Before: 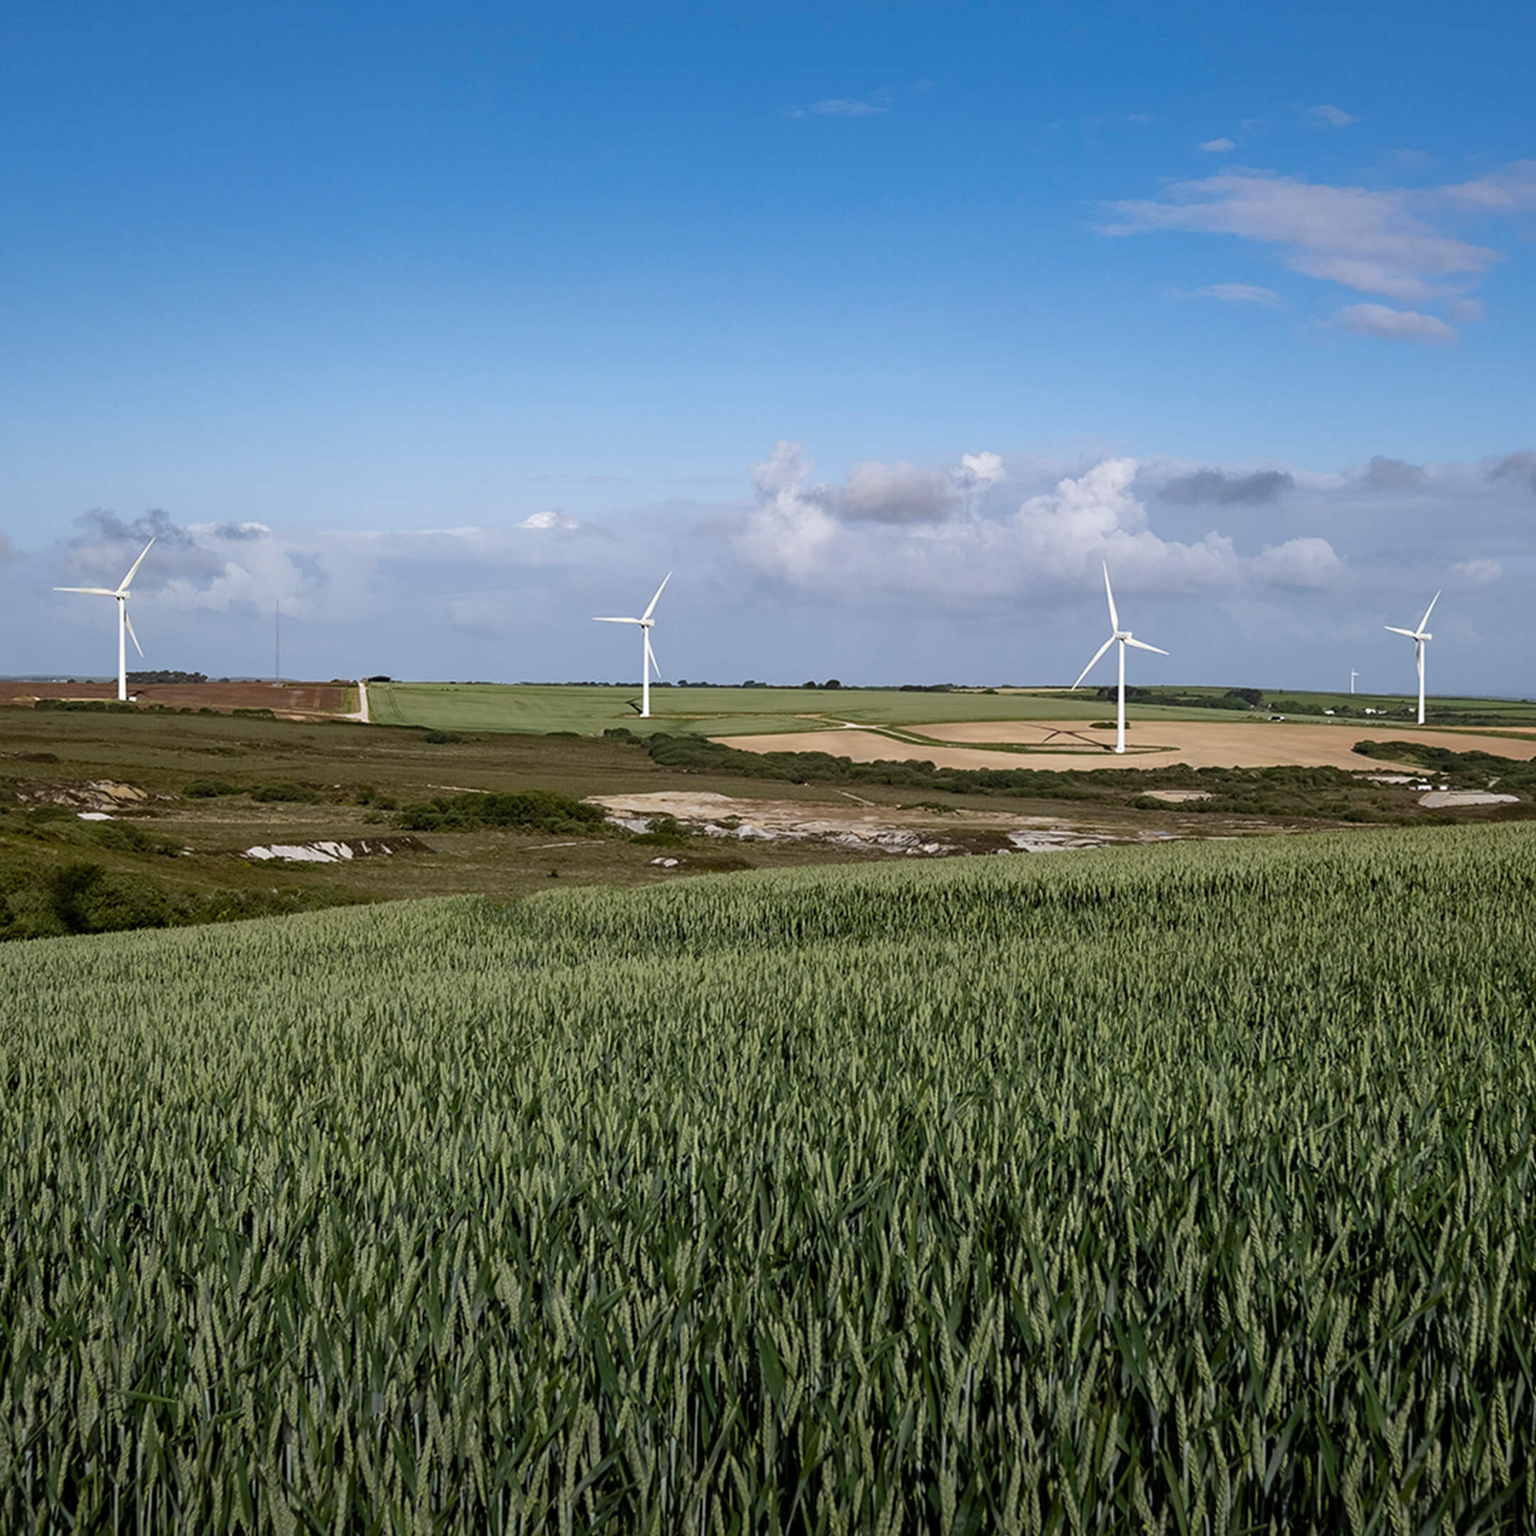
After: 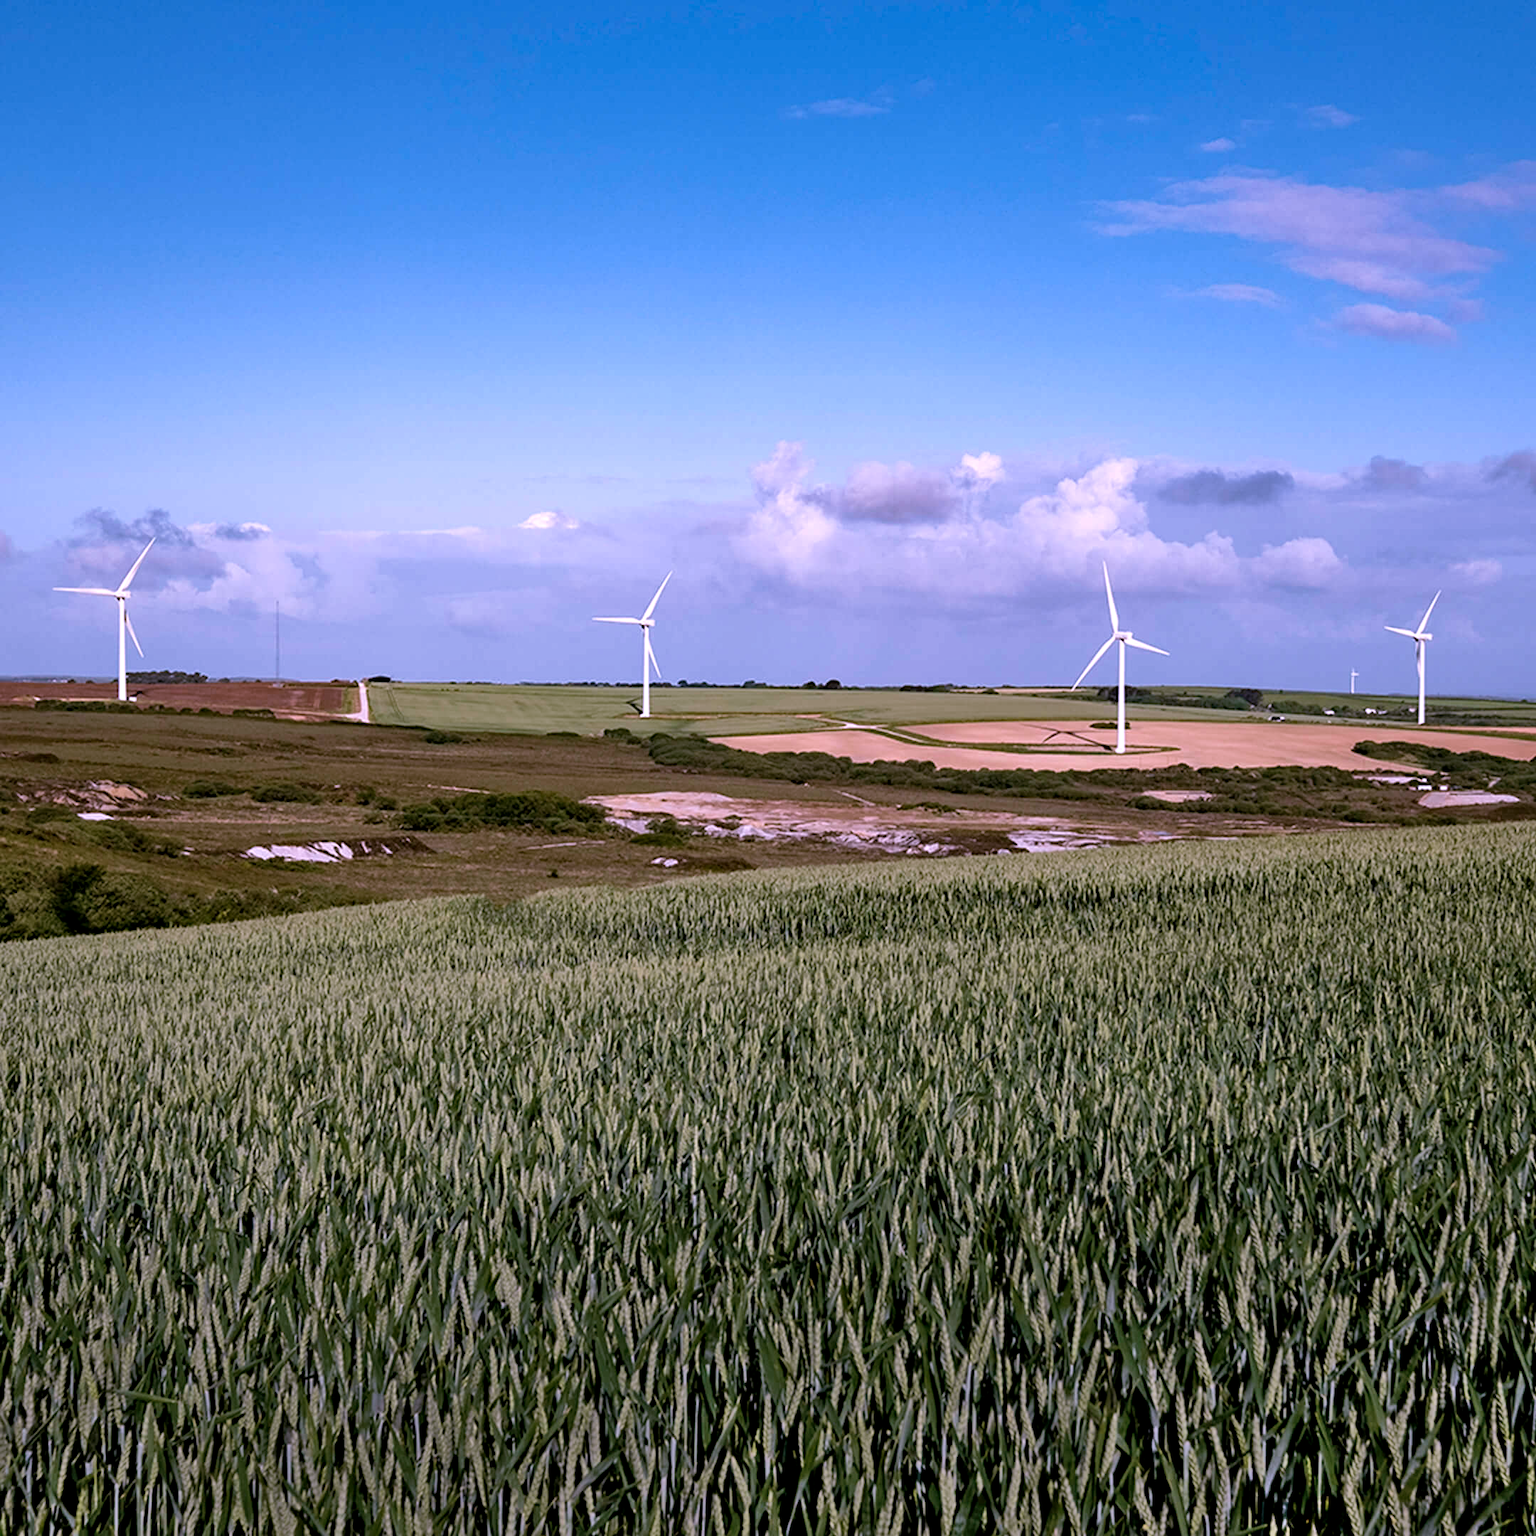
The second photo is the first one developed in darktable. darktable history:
color correction: highlights a* 15.03, highlights b* -25.07
white balance: red 1, blue 1
exposure: black level correction 0.005, exposure 0.001 EV, compensate highlight preservation false
velvia: on, module defaults
haze removal: compatibility mode true, adaptive false
shadows and highlights: radius 44.78, white point adjustment 6.64, compress 79.65%, highlights color adjustment 78.42%, soften with gaussian
